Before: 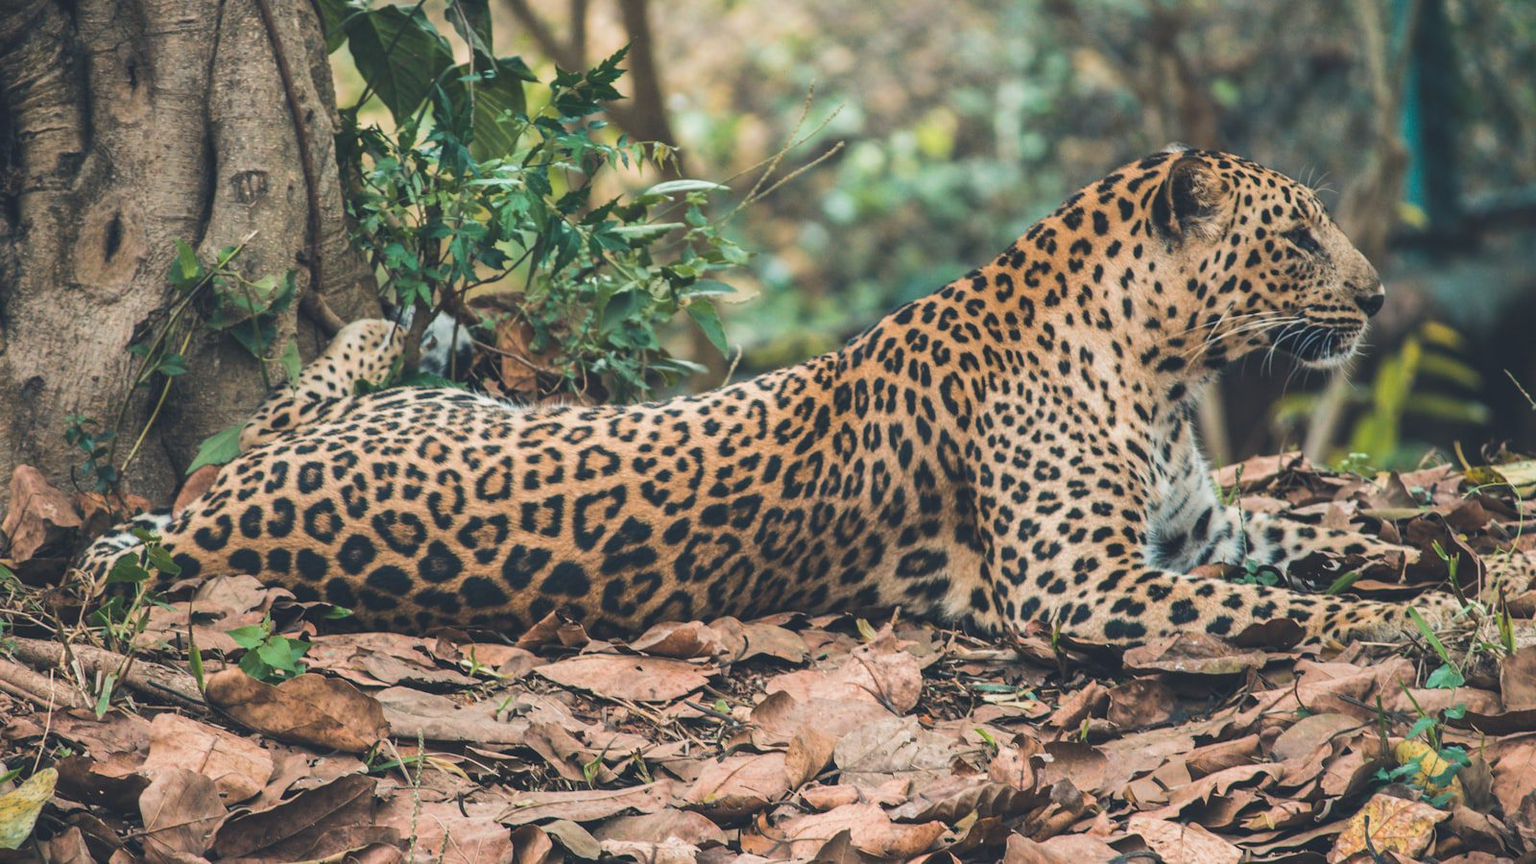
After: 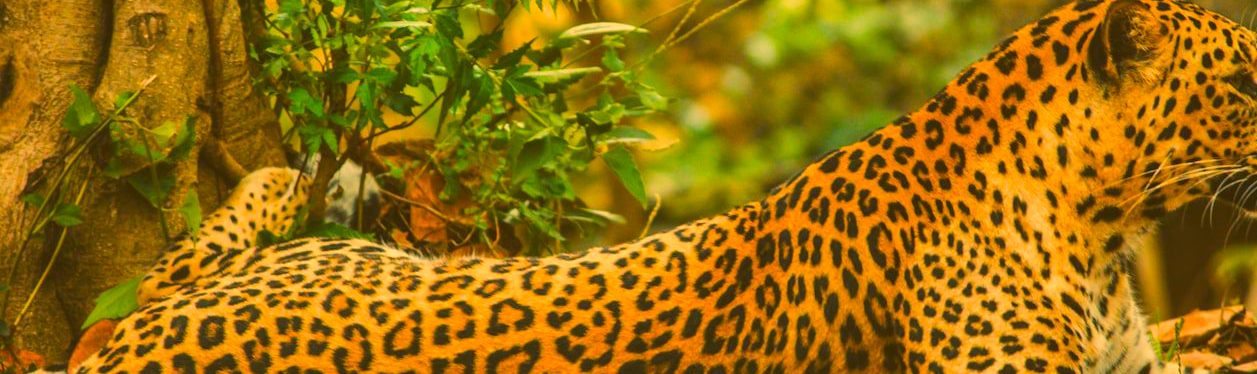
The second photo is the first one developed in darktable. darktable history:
crop: left 7.036%, top 18.398%, right 14.379%, bottom 40.043%
color correction: highlights a* 10.44, highlights b* 30.04, shadows a* 2.73, shadows b* 17.51, saturation 1.72
